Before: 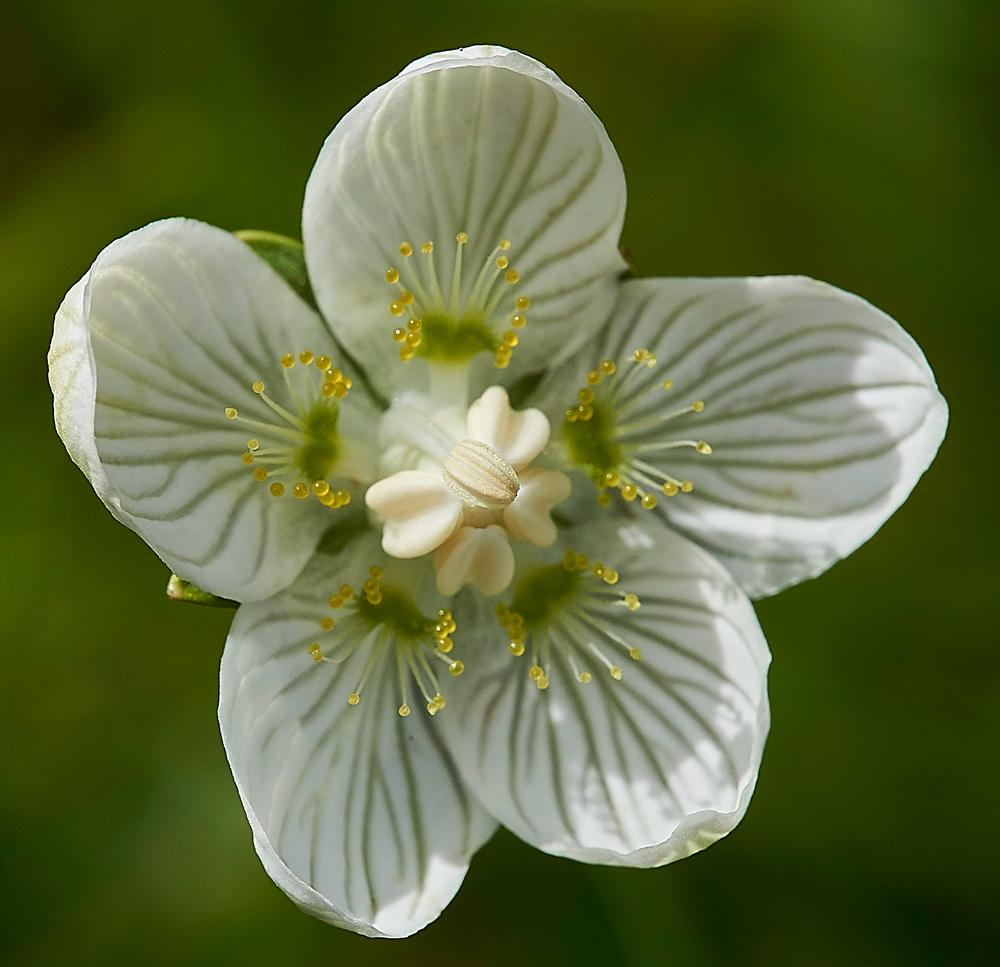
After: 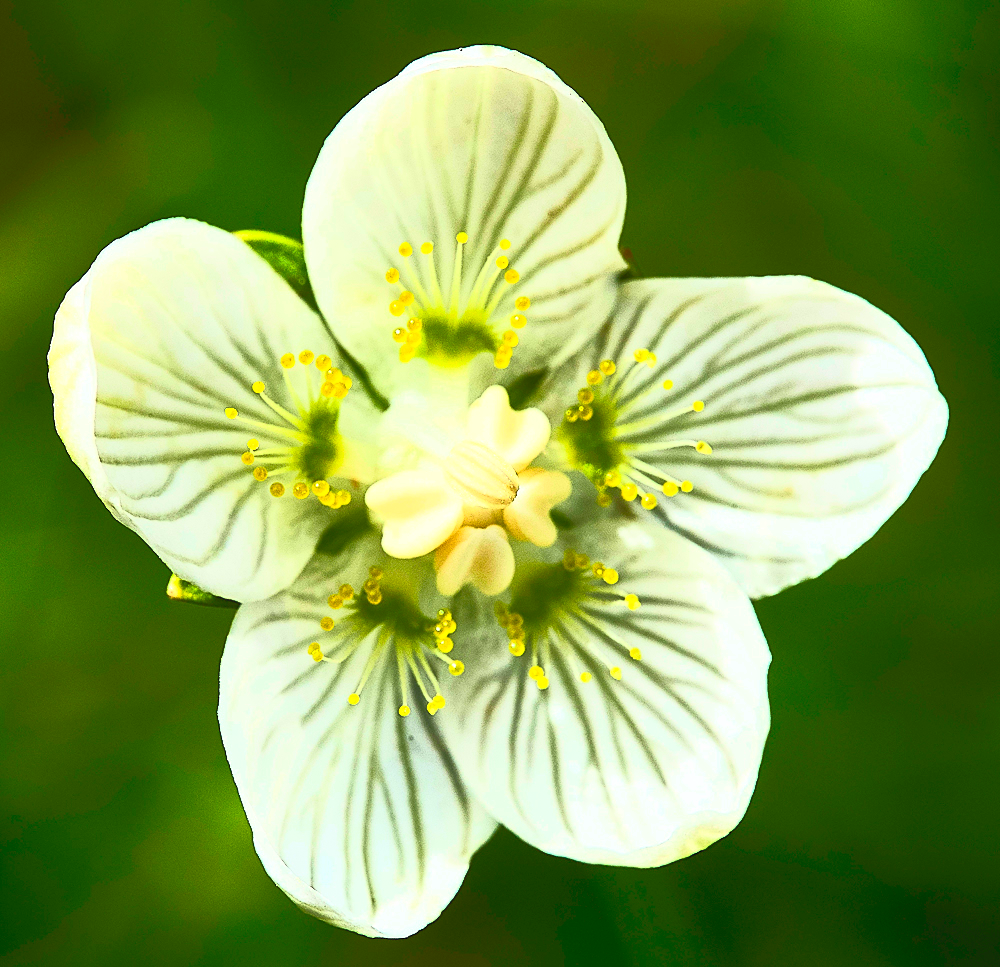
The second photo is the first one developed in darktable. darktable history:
tone equalizer: on, module defaults
contrast brightness saturation: contrast 0.995, brightness 0.998, saturation 0.991
